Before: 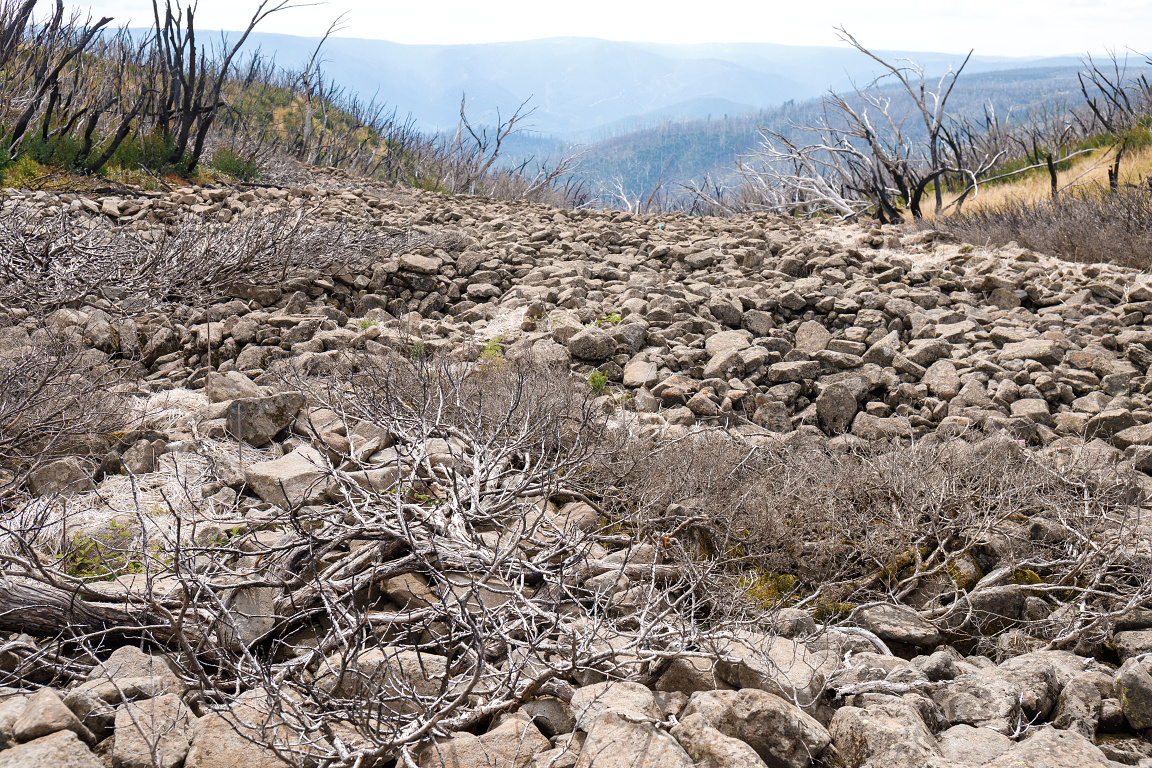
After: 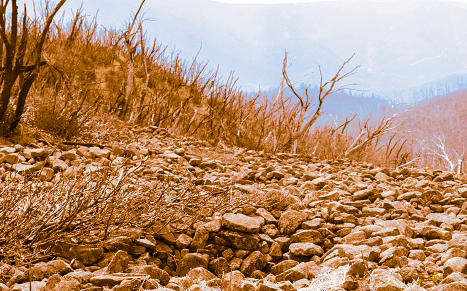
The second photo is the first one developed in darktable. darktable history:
crop: left 15.452%, top 5.459%, right 43.956%, bottom 56.62%
white balance: red 0.967, blue 1.049
split-toning: shadows › hue 26°, shadows › saturation 0.92, highlights › hue 40°, highlights › saturation 0.92, balance -63, compress 0%
